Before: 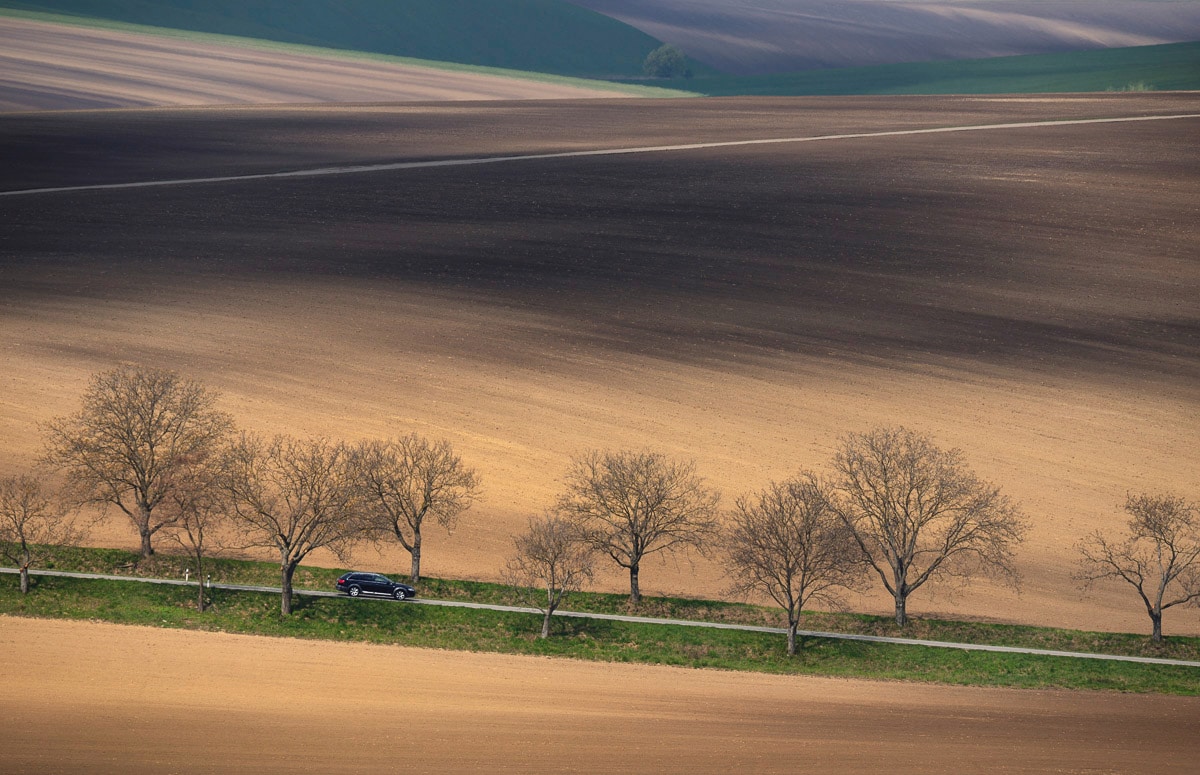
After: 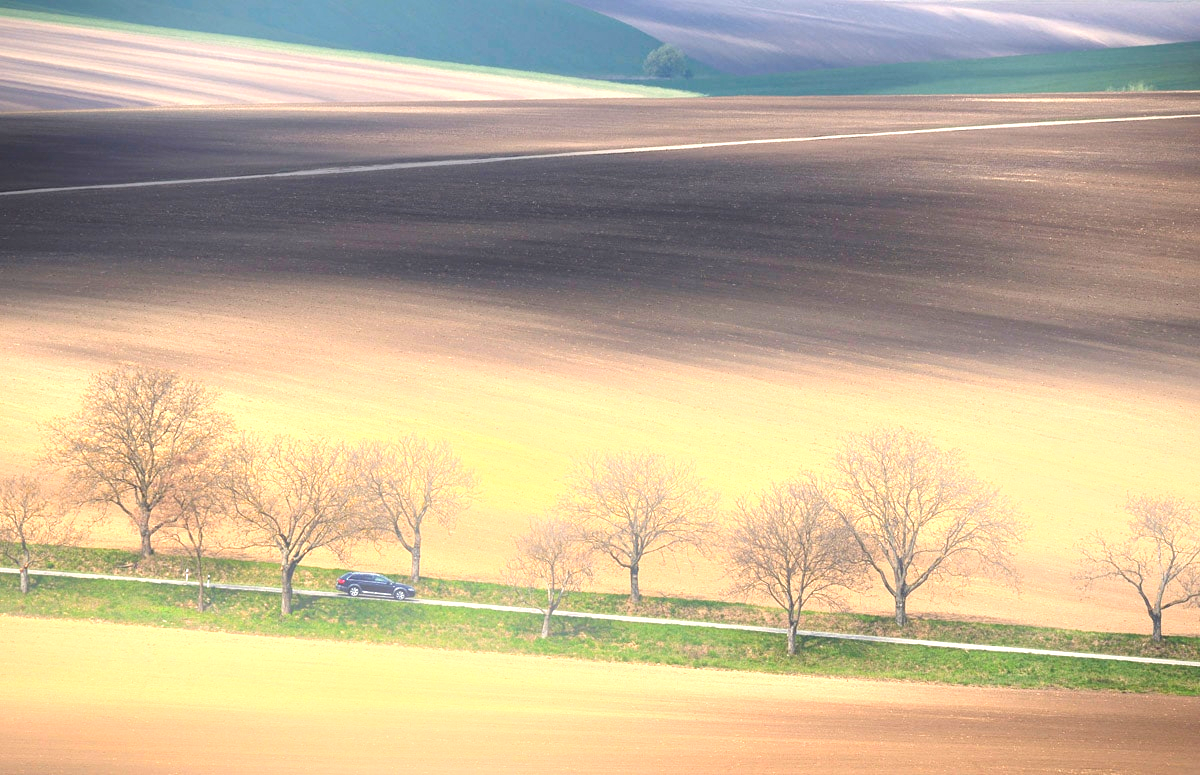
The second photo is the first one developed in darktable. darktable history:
bloom: size 15%, threshold 97%, strength 7%
exposure: black level correction 0, exposure 1.5 EV, compensate exposure bias true, compensate highlight preservation false
